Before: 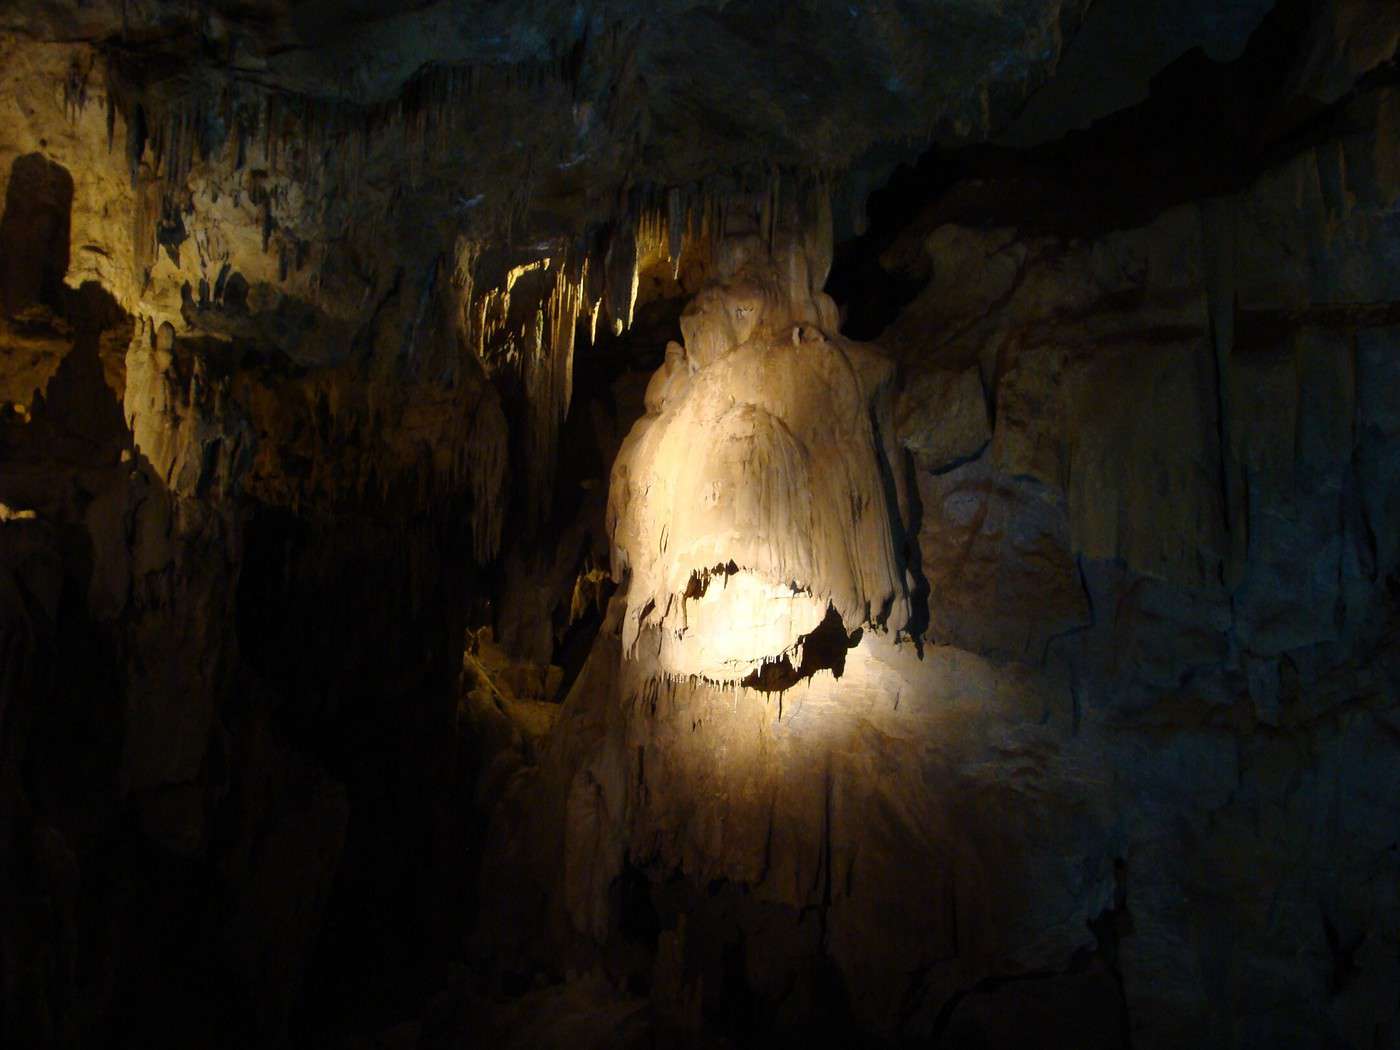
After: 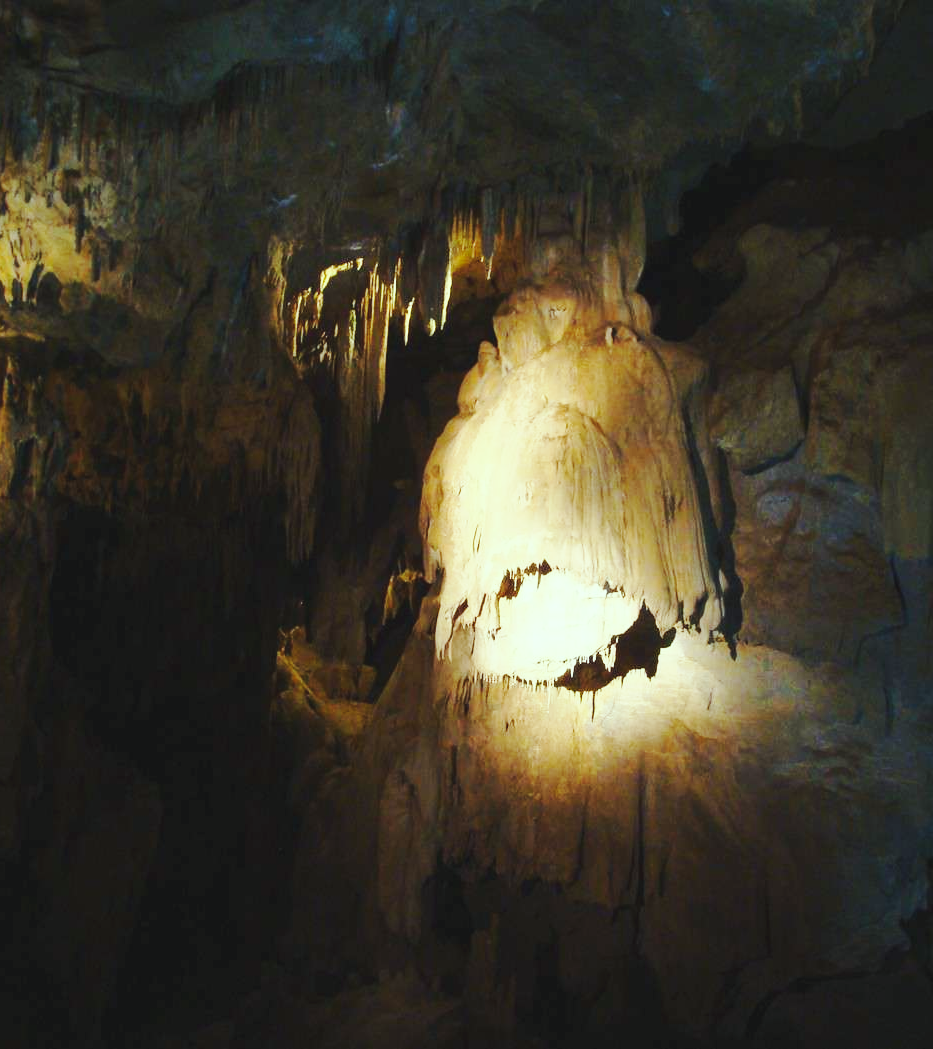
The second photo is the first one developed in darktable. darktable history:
color correction: highlights a* -8, highlights b* 3.1
crop and rotate: left 13.409%, right 19.924%
base curve: curves: ch0 [(0, 0.007) (0.028, 0.063) (0.121, 0.311) (0.46, 0.743) (0.859, 0.957) (1, 1)], preserve colors none
